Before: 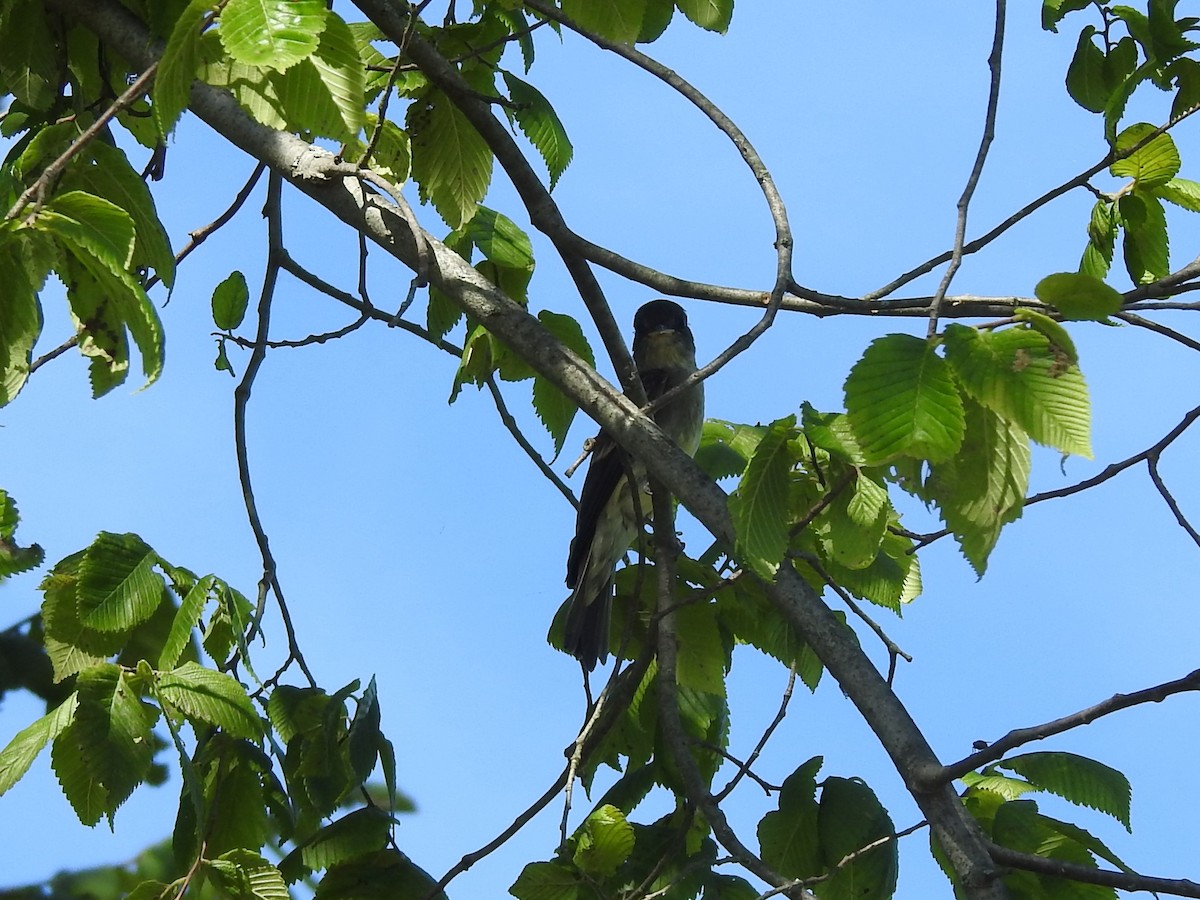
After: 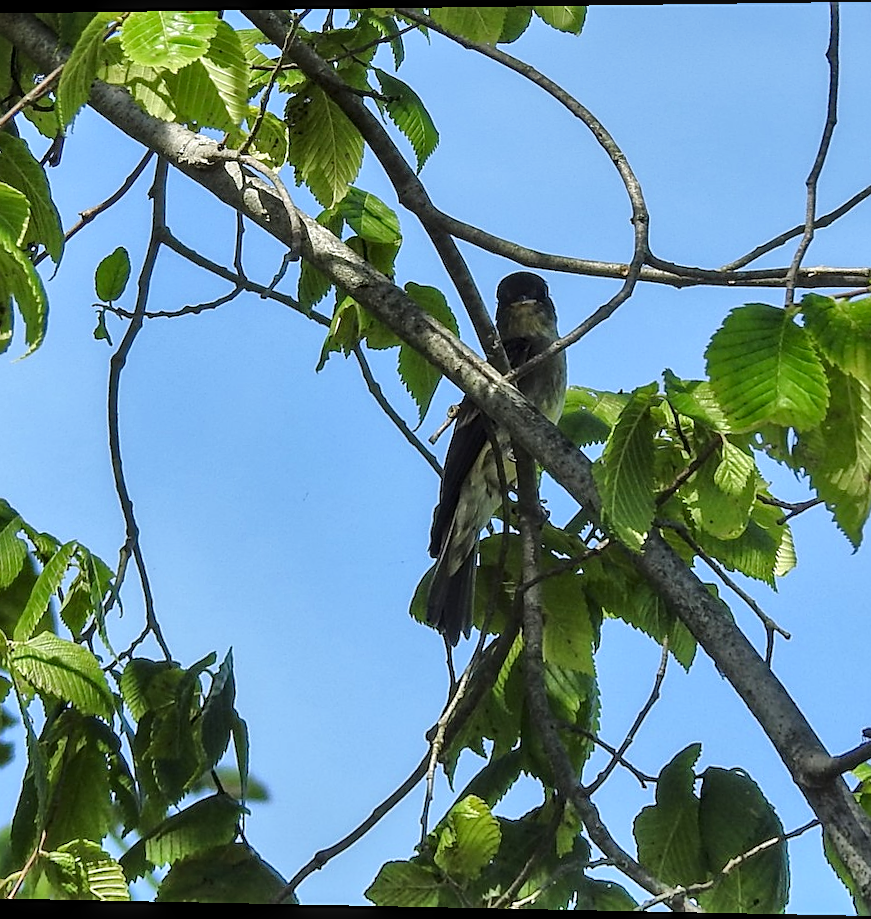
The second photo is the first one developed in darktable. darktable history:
local contrast: detail 130%
tone equalizer: -8 EV 0.001 EV, -7 EV -0.004 EV, -6 EV 0.009 EV, -5 EV 0.032 EV, -4 EV 0.276 EV, -3 EV 0.644 EV, -2 EV 0.584 EV, -1 EV 0.187 EV, +0 EV 0.024 EV
sharpen: on, module defaults
crop and rotate: left 13.409%, right 19.924%
shadows and highlights: shadows color adjustment 97.66%, soften with gaussian
rotate and perspective: rotation 0.128°, lens shift (vertical) -0.181, lens shift (horizontal) -0.044, shear 0.001, automatic cropping off
